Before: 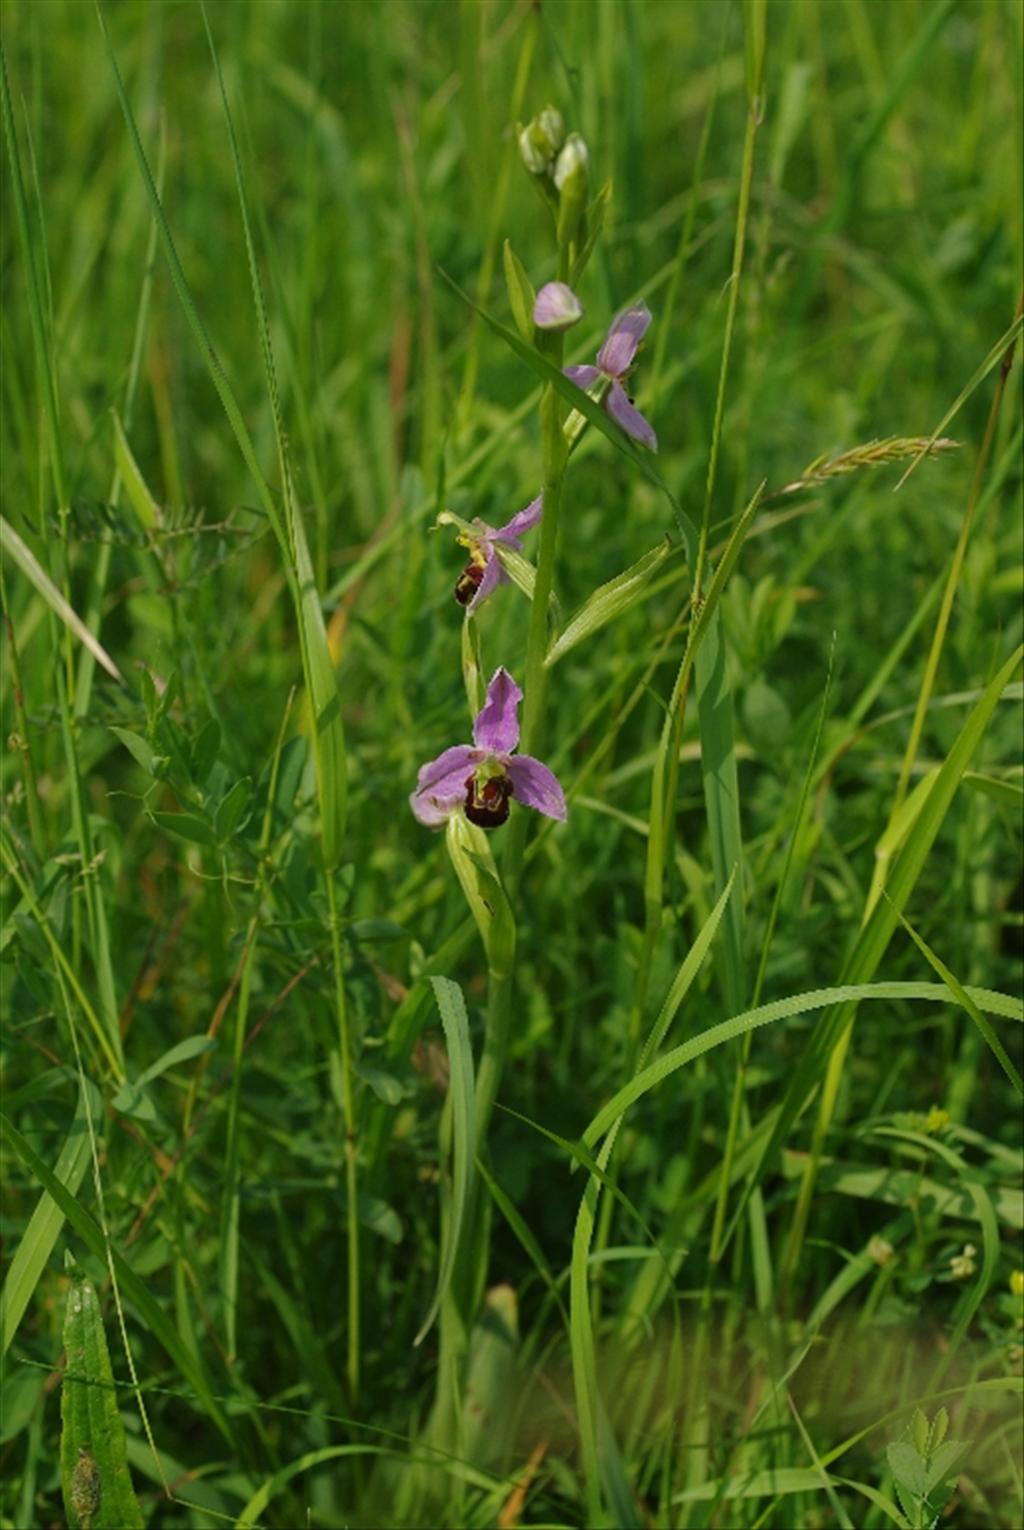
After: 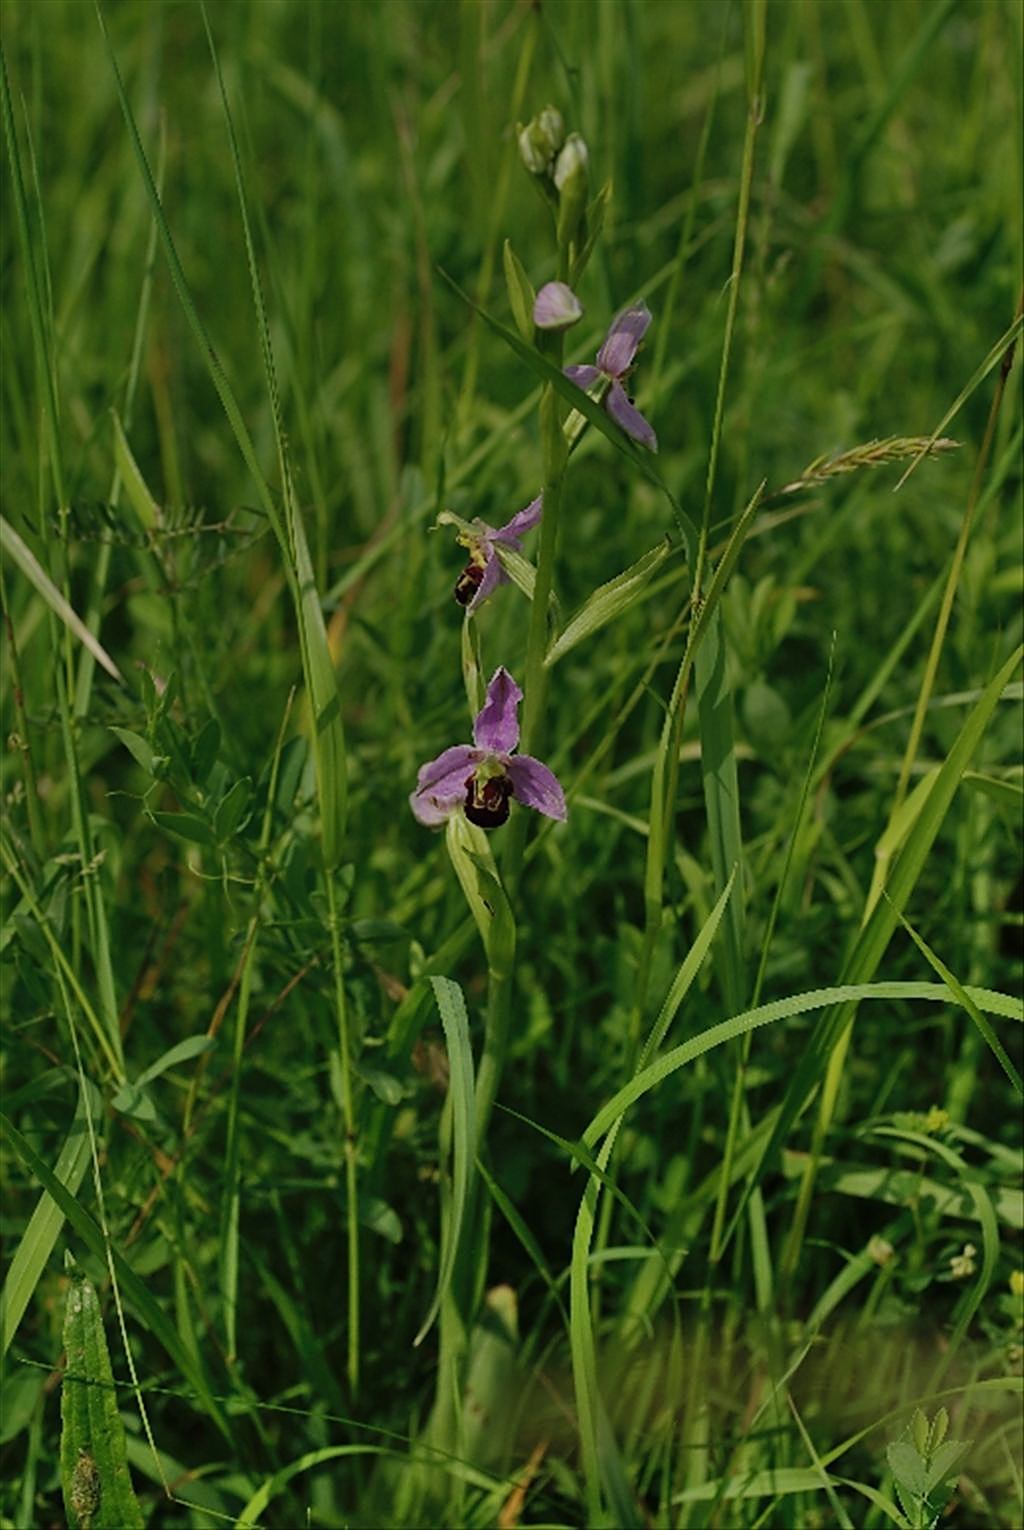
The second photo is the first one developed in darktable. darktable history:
exposure: exposure -1.963 EV, compensate exposure bias true, compensate highlight preservation false
shadows and highlights: shadows 60.05, soften with gaussian
sharpen: on, module defaults
